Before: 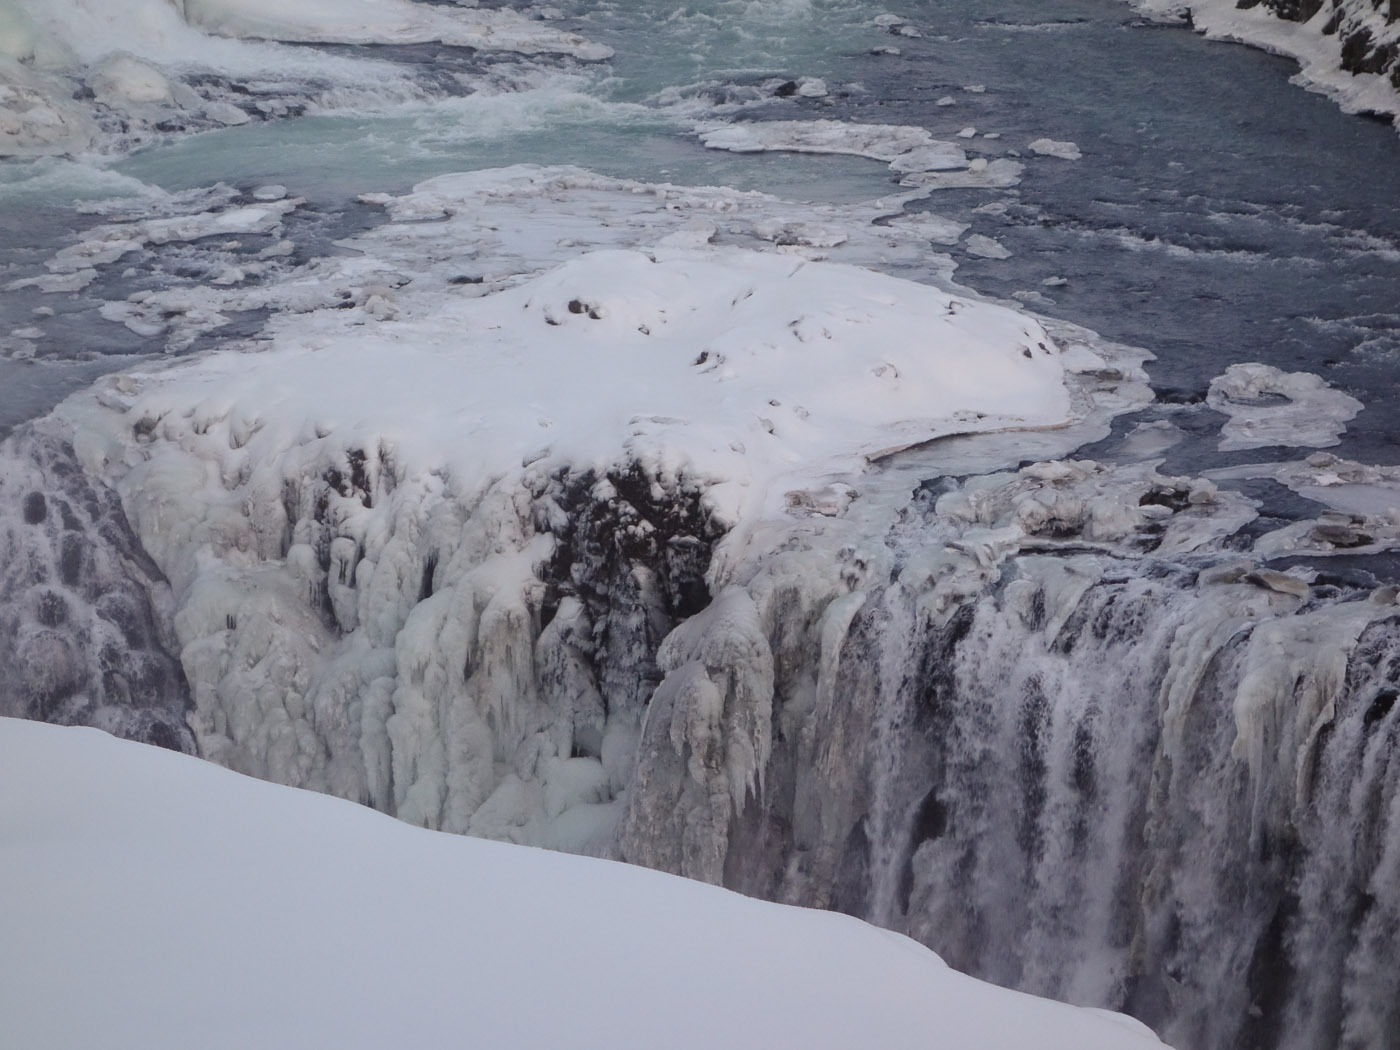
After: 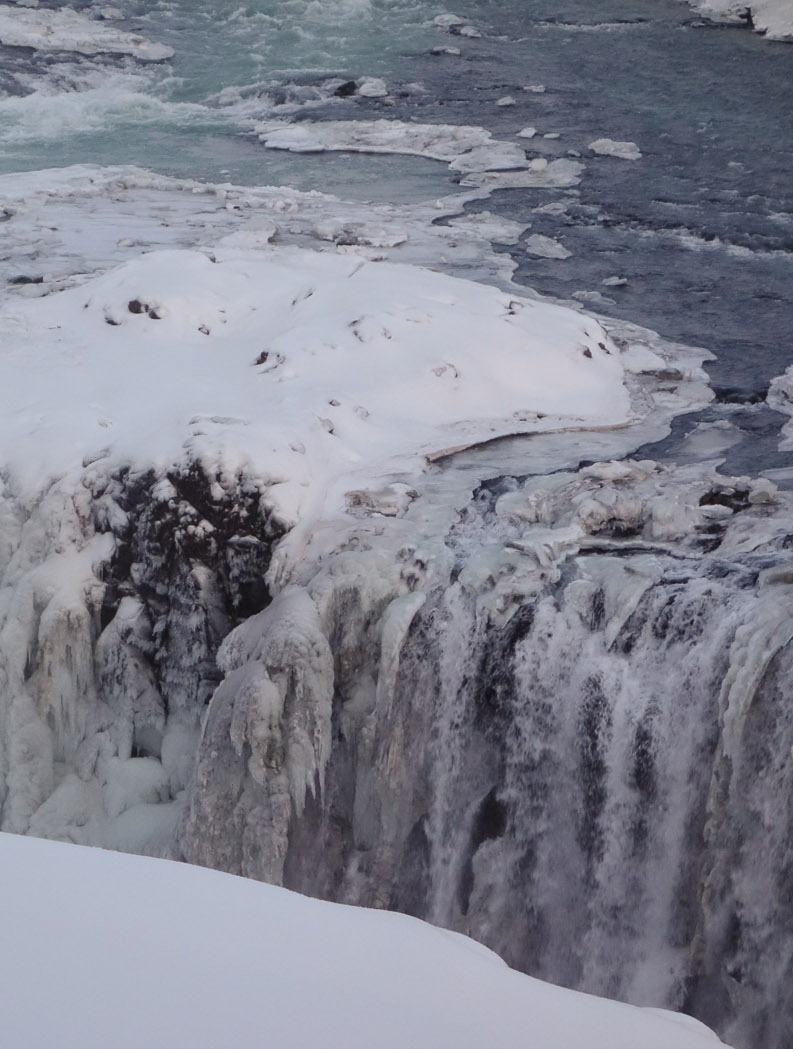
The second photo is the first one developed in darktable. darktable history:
crop: left 31.458%, top 0%, right 11.876%
contrast equalizer: octaves 7, y [[0.6 ×6], [0.55 ×6], [0 ×6], [0 ×6], [0 ×6]], mix 0.15
